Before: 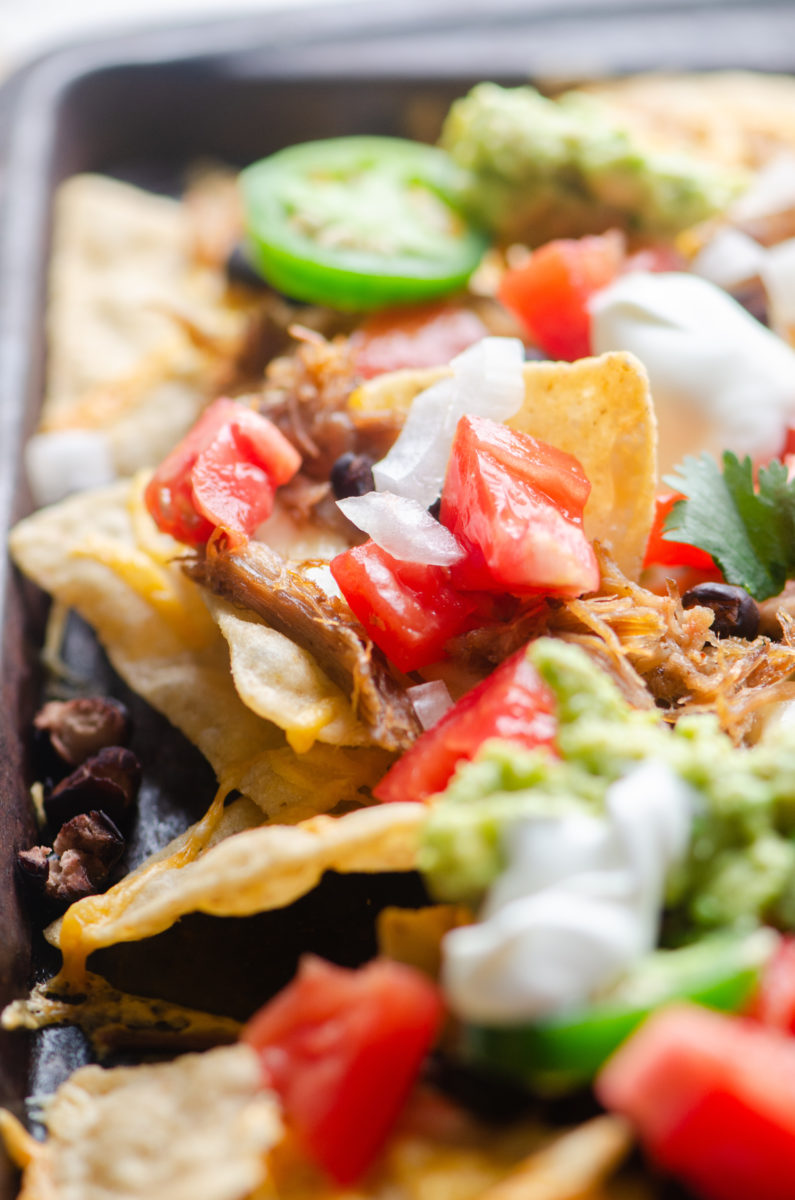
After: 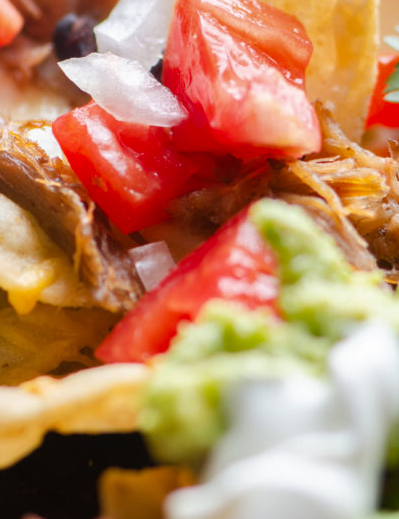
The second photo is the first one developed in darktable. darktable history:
shadows and highlights: radius 133.83, soften with gaussian
crop: left 35.03%, top 36.625%, right 14.663%, bottom 20.057%
